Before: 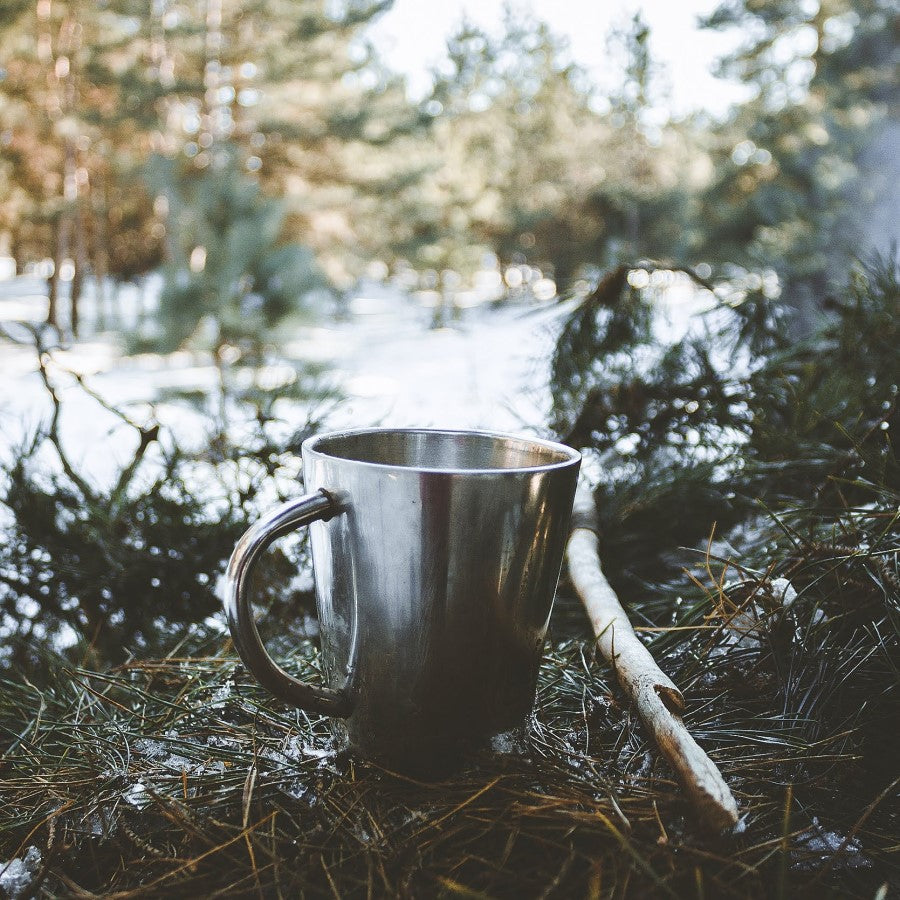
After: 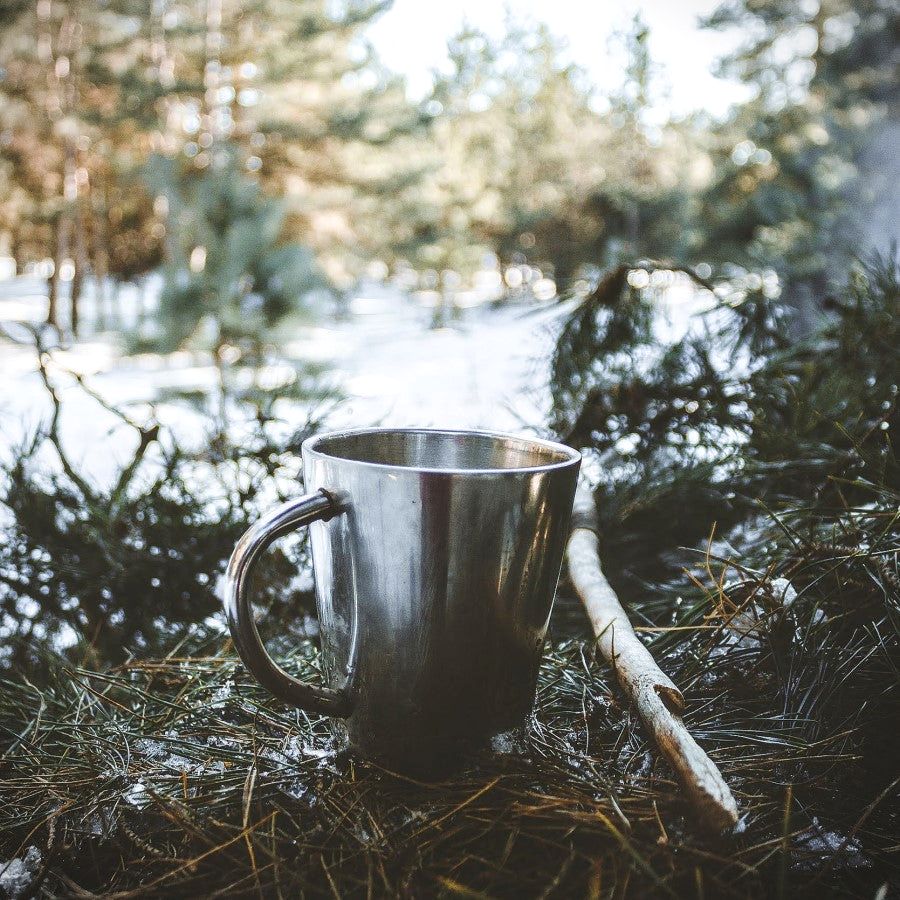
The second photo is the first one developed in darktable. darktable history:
local contrast: detail 130%
vignetting: fall-off start 100.56%
shadows and highlights: shadows -24.65, highlights 48.52, soften with gaussian
contrast brightness saturation: contrast 0.042, saturation 0.07
